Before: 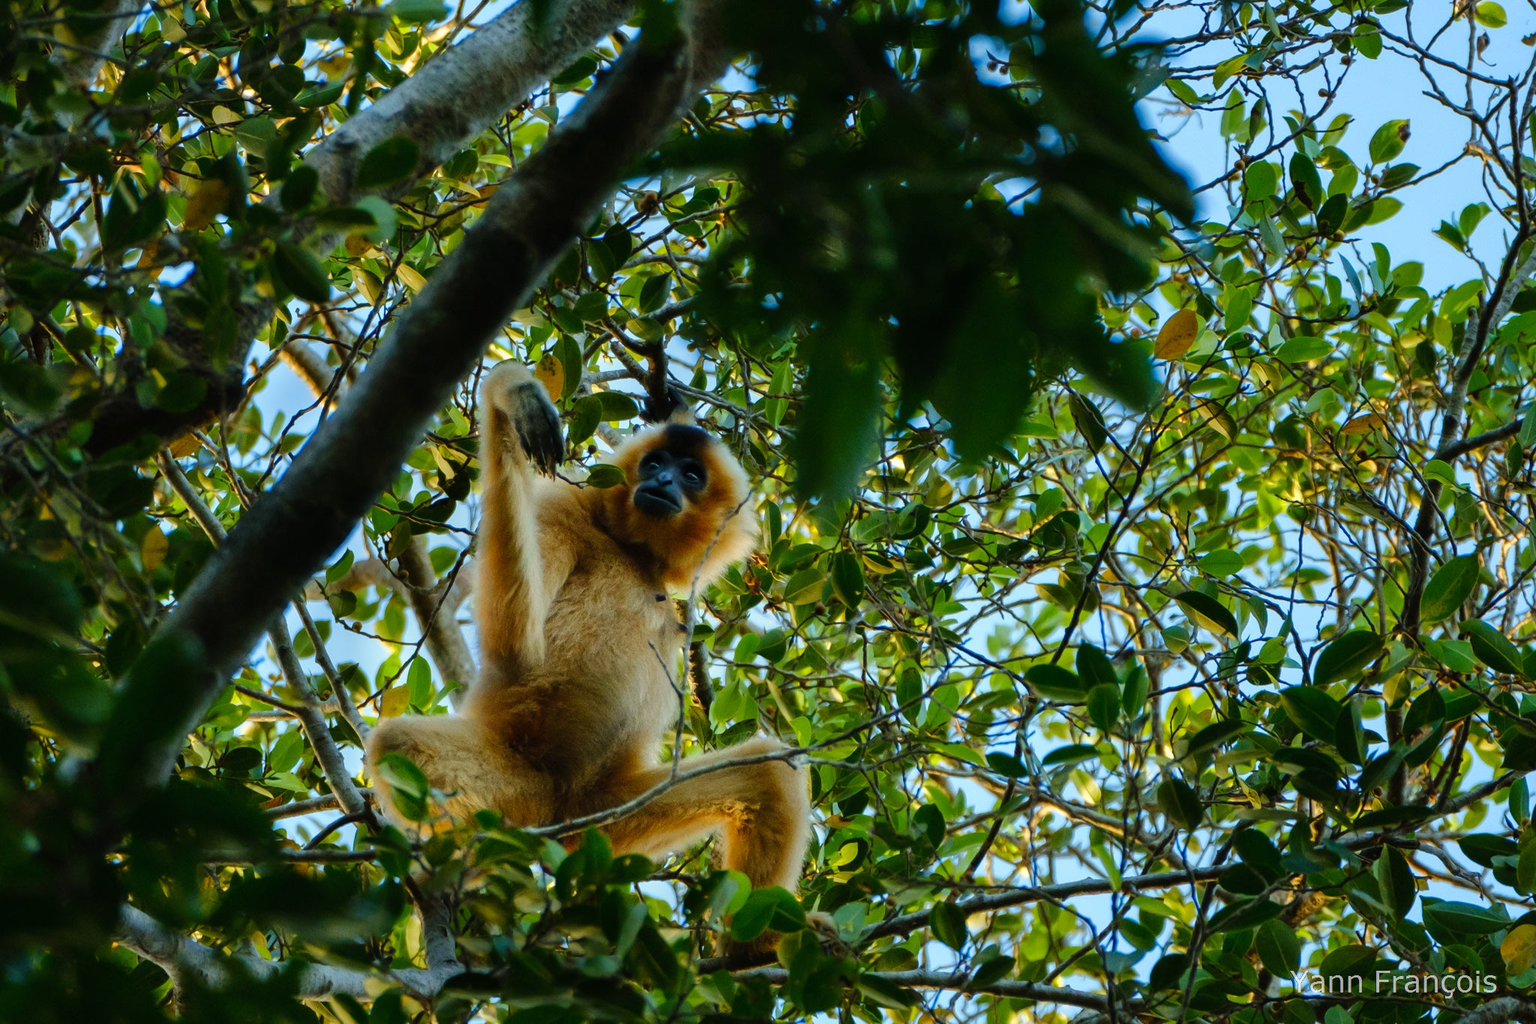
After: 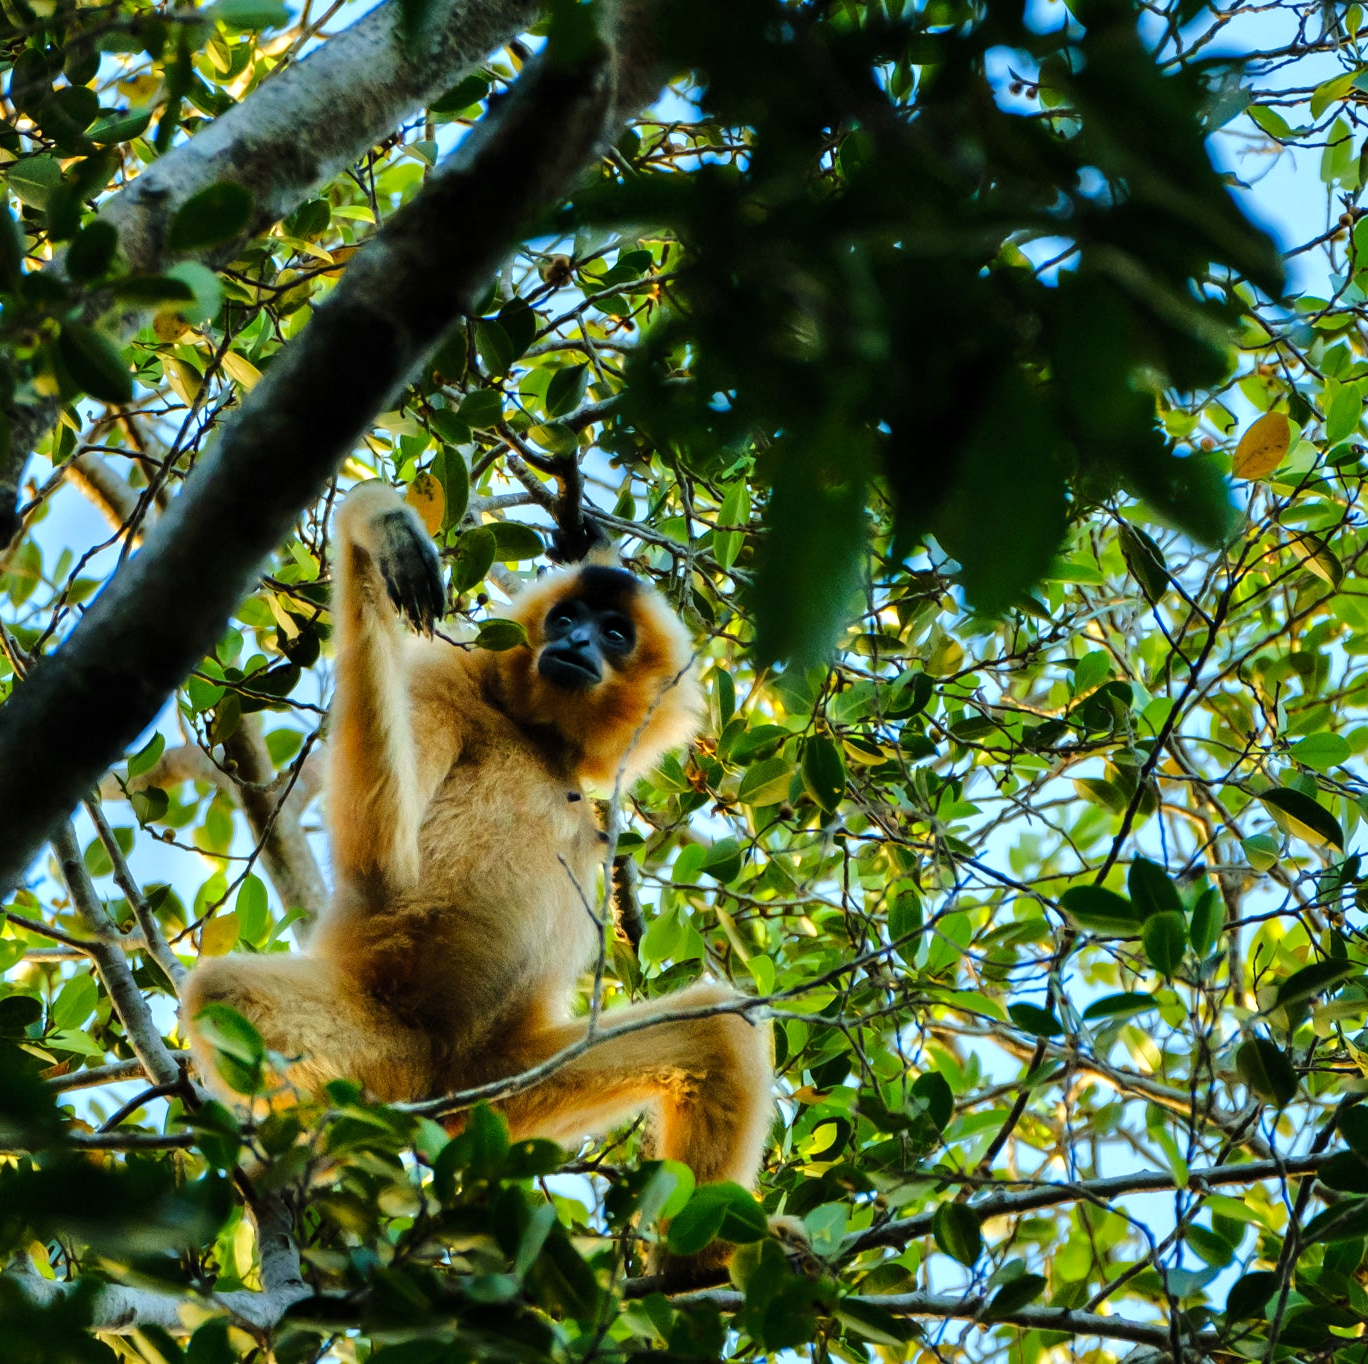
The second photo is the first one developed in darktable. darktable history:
crop and rotate: left 15.025%, right 18.165%
levels: levels [0.016, 0.484, 0.953]
tone equalizer: -8 EV 0.006 EV, -7 EV -0.008 EV, -6 EV 0.032 EV, -5 EV 0.025 EV, -4 EV 0.248 EV, -3 EV 0.652 EV, -2 EV 0.589 EV, -1 EV 0.205 EV, +0 EV 0.055 EV
